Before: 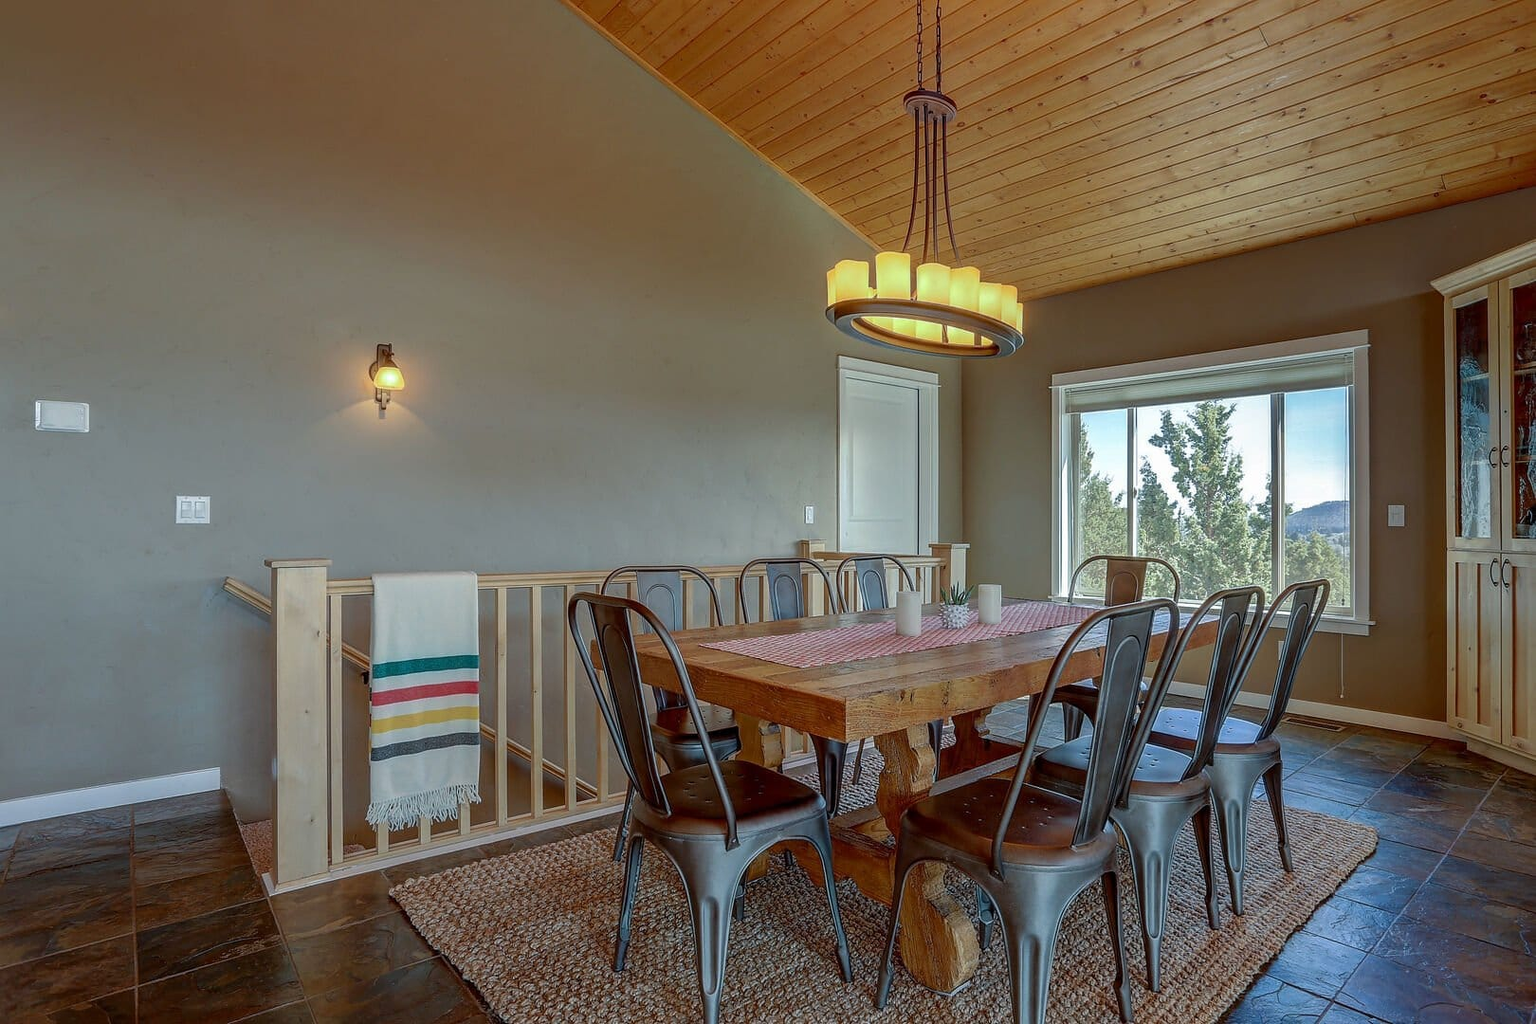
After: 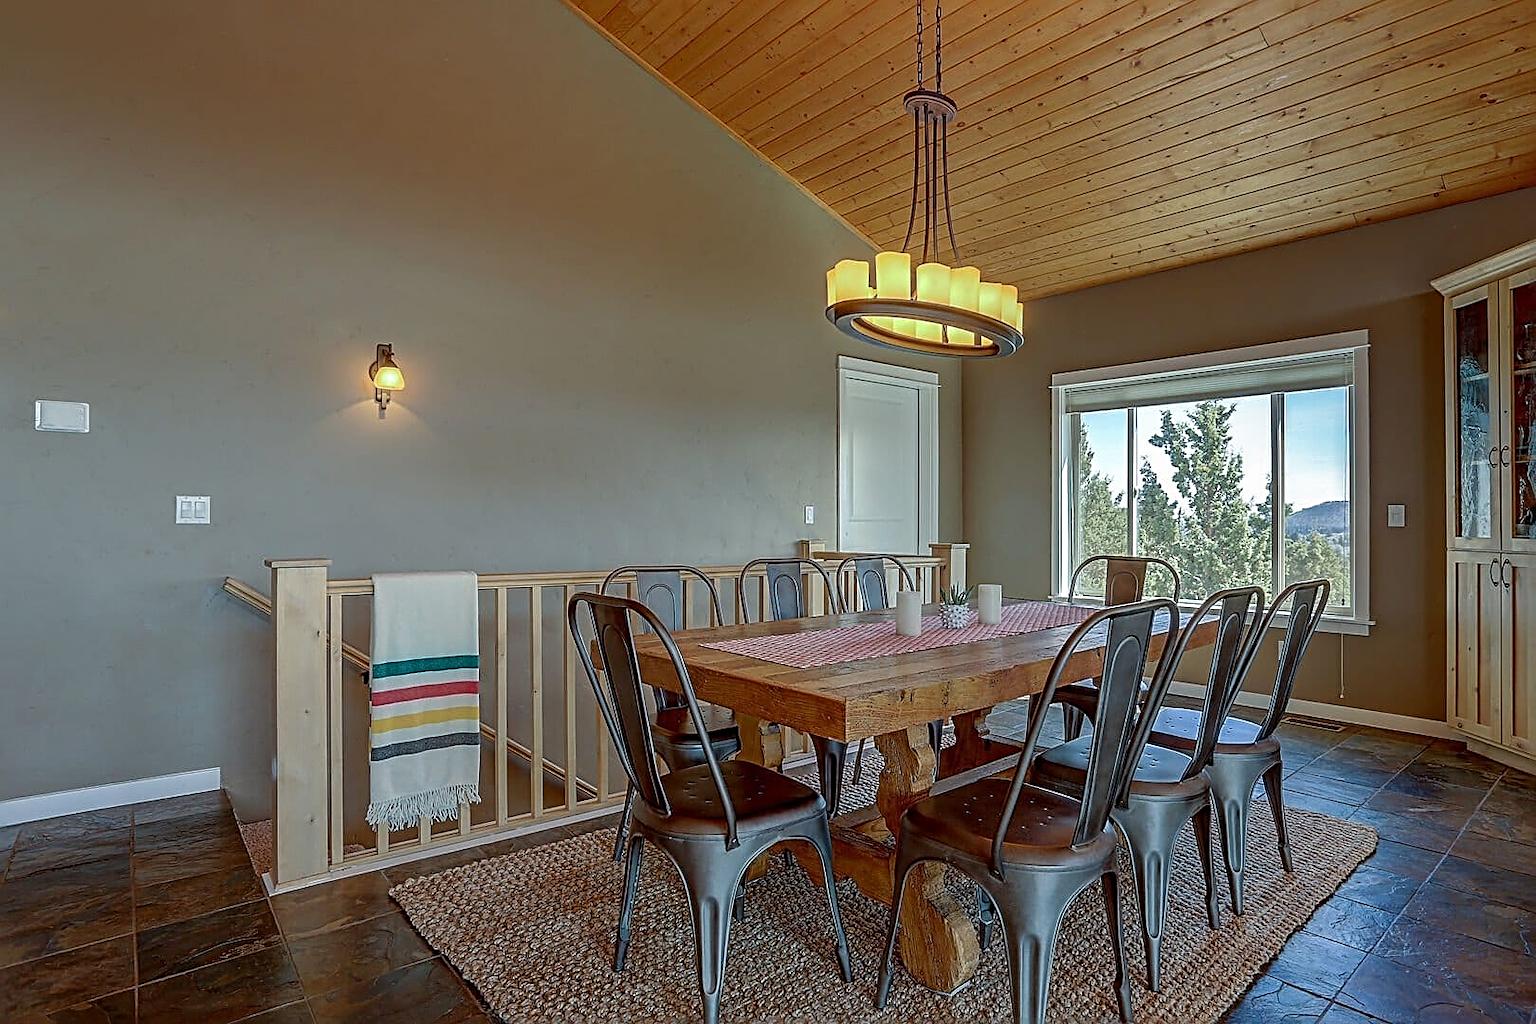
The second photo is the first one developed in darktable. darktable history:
sharpen: radius 2.608, amount 0.685
